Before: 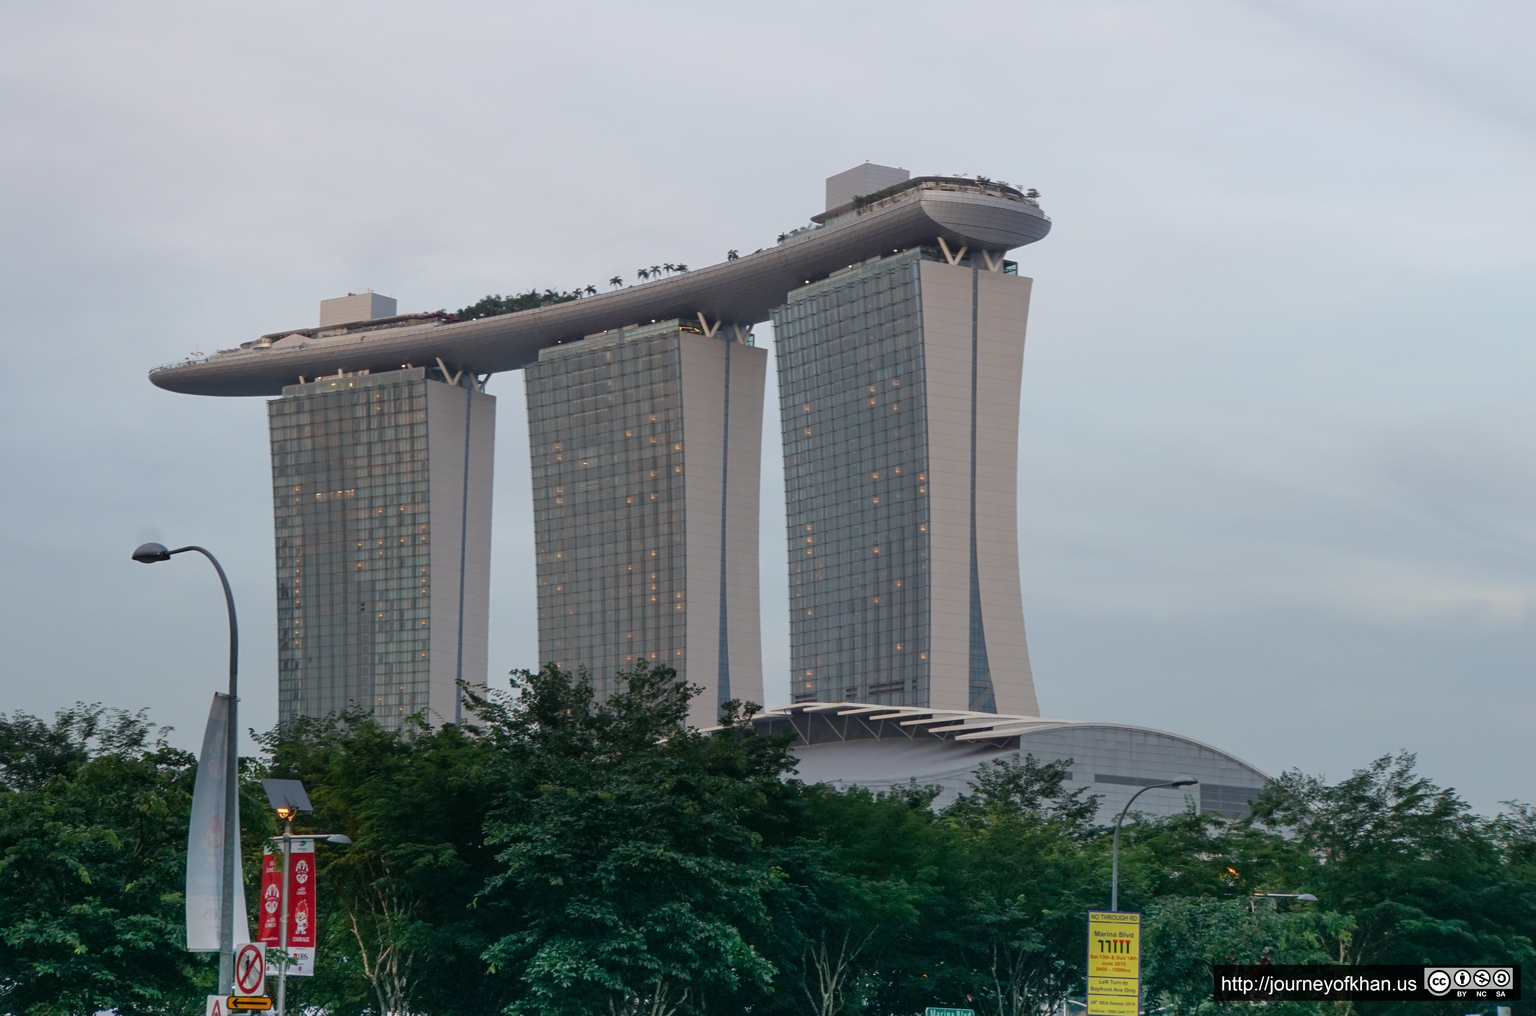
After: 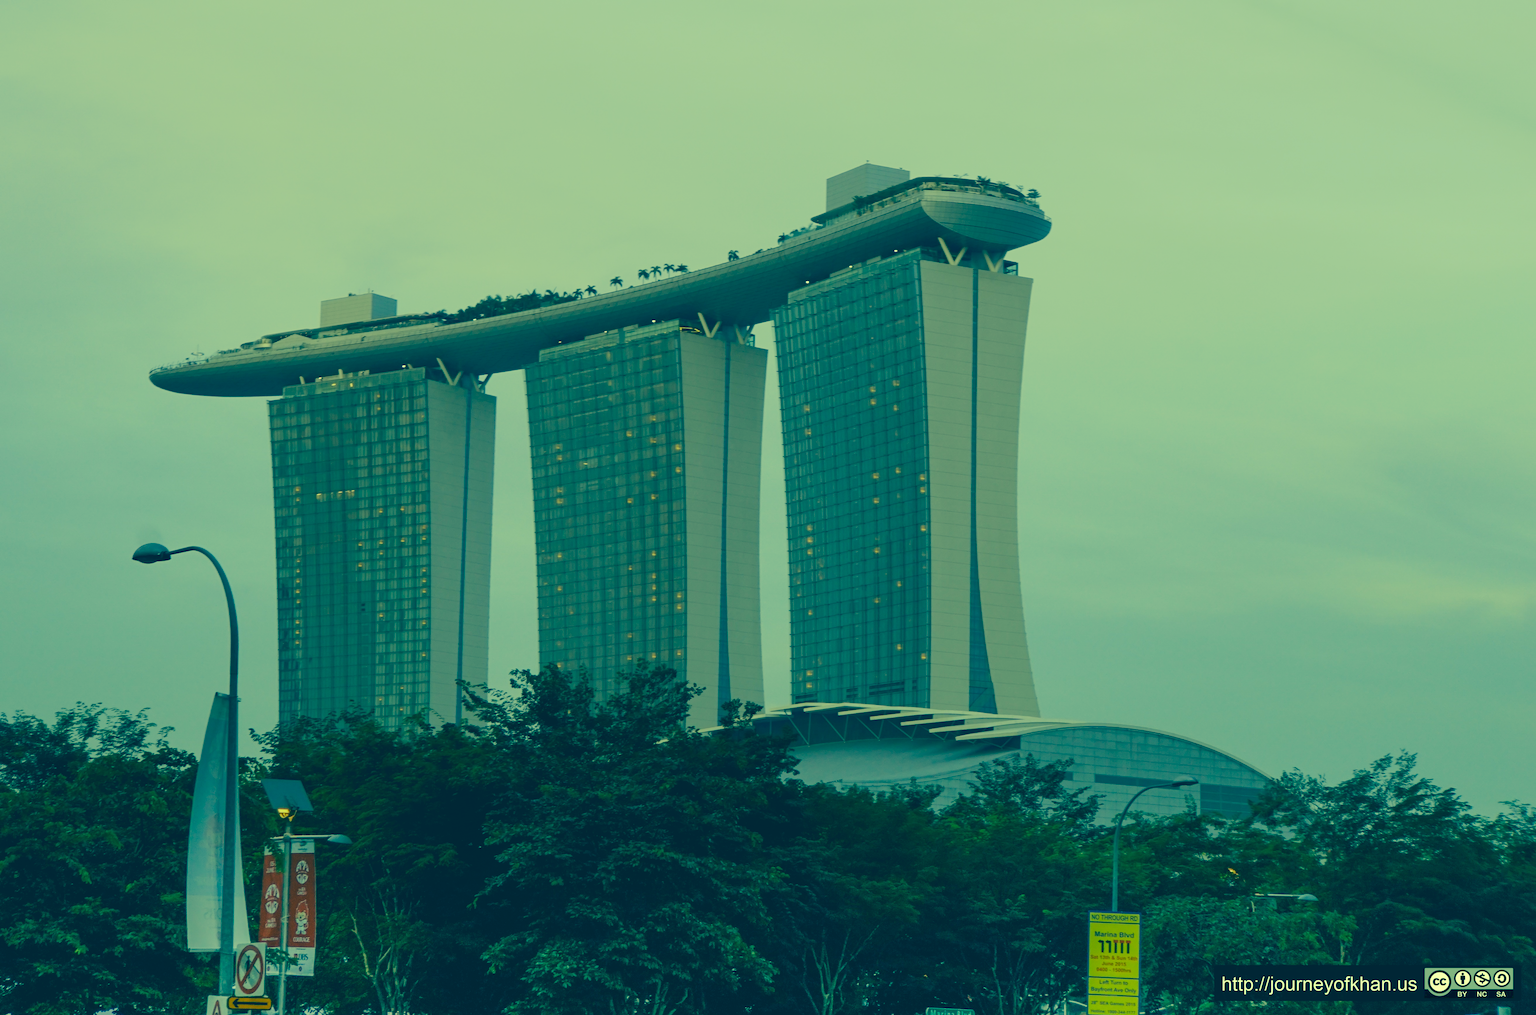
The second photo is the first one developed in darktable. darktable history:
color correction: highlights a* -15.58, highlights b* 40, shadows a* -40, shadows b* -26.18
tone curve: curves: ch0 [(0, 0) (0.003, 0.096) (0.011, 0.096) (0.025, 0.098) (0.044, 0.099) (0.069, 0.106) (0.1, 0.128) (0.136, 0.153) (0.177, 0.186) (0.224, 0.218) (0.277, 0.265) (0.335, 0.316) (0.399, 0.374) (0.468, 0.445) (0.543, 0.526) (0.623, 0.605) (0.709, 0.681) (0.801, 0.758) (0.898, 0.819) (1, 1)], preserve colors none
